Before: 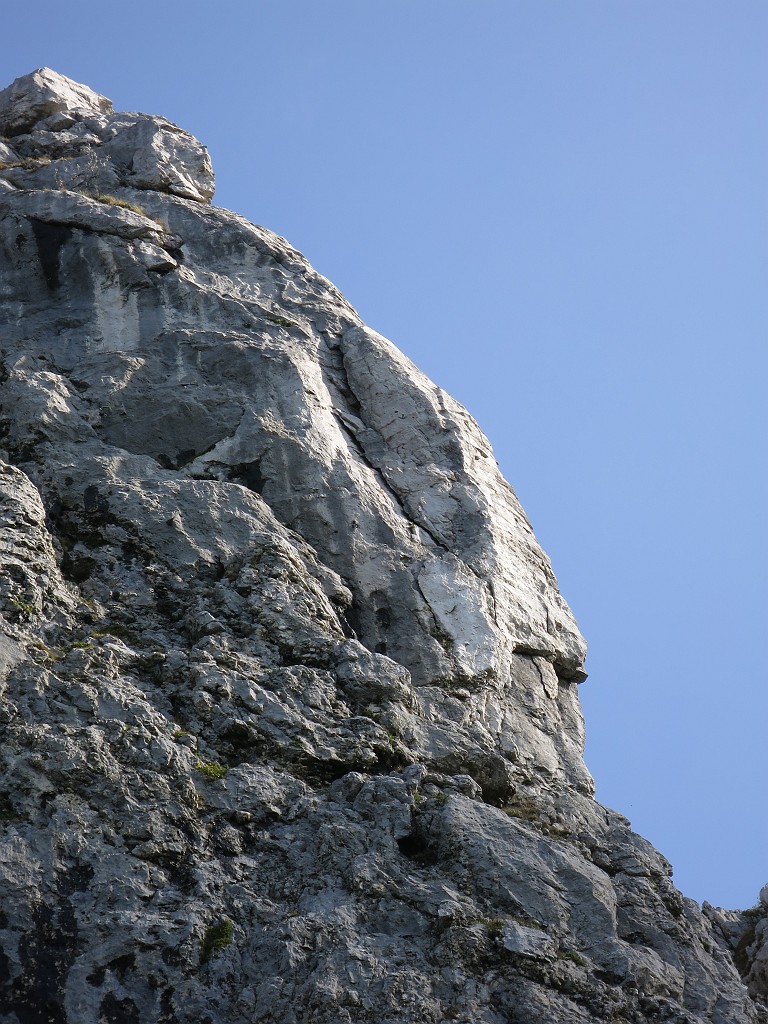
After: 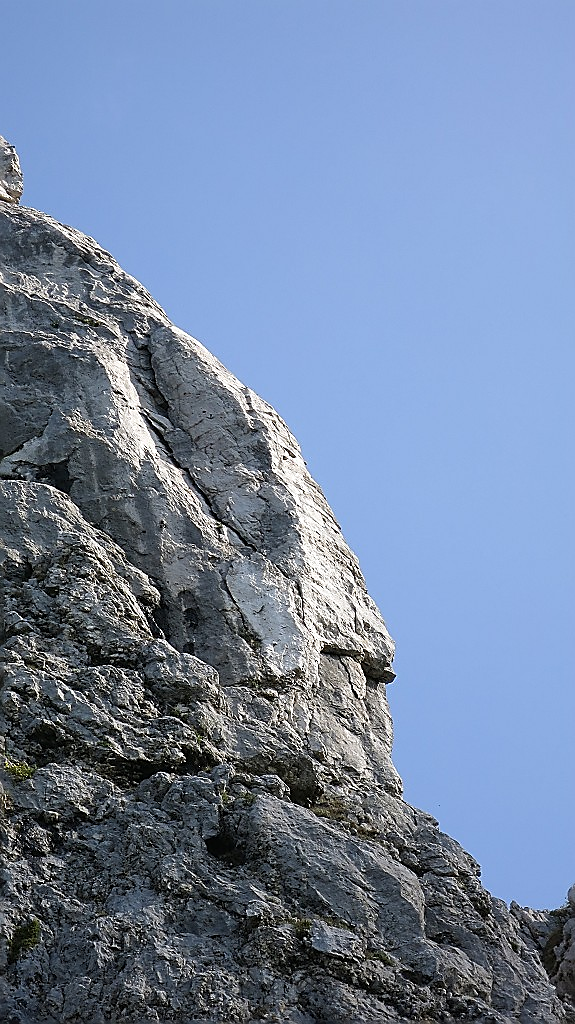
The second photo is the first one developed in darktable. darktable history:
crop and rotate: left 25.049%
sharpen: radius 1.373, amount 1.237, threshold 0.742
